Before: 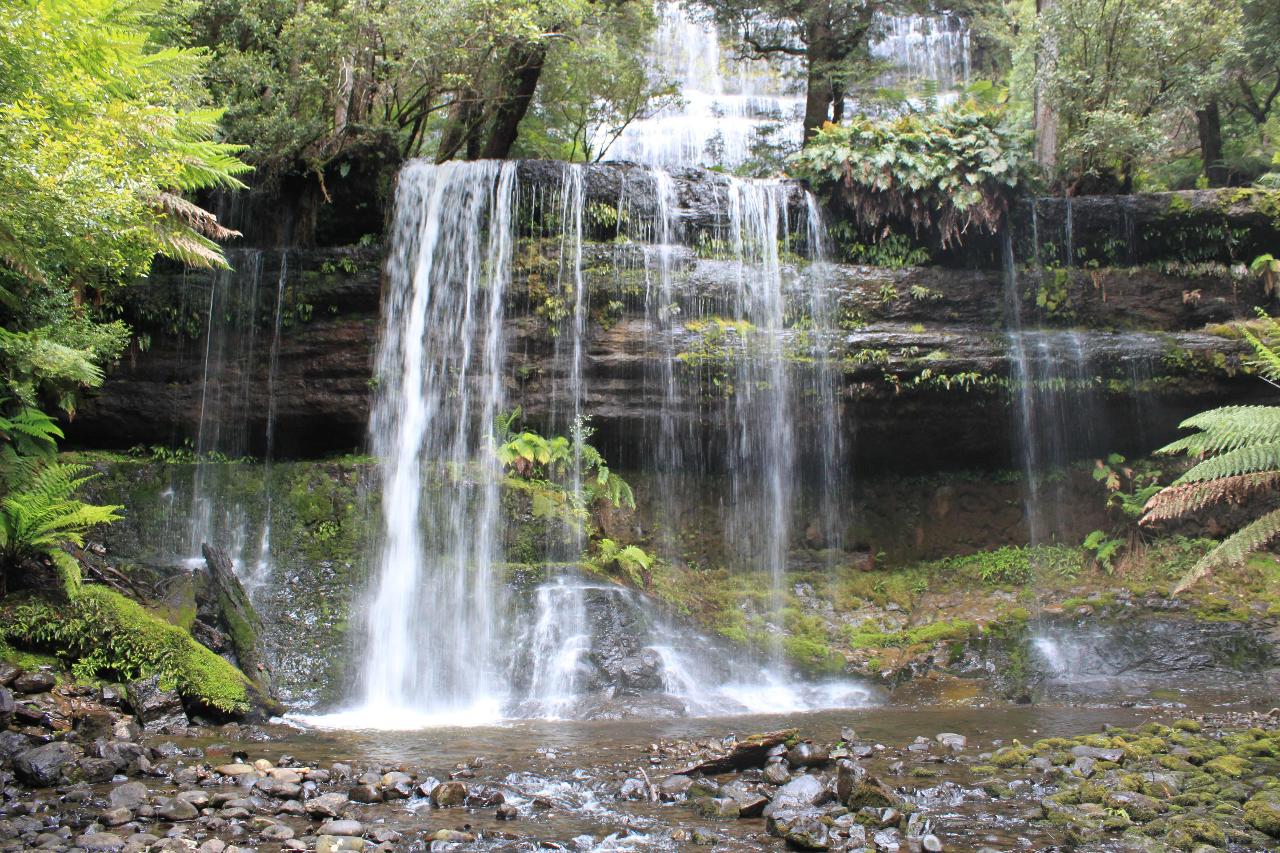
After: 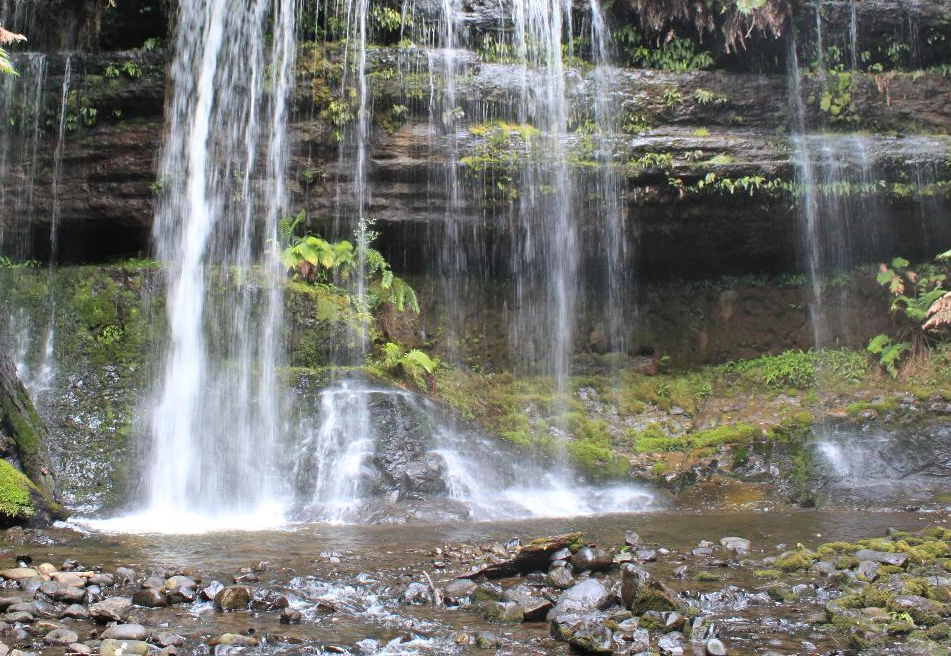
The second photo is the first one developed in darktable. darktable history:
shadows and highlights: shadows 73.72, highlights -26.09, soften with gaussian
crop: left 16.883%, top 23.011%, right 8.754%
